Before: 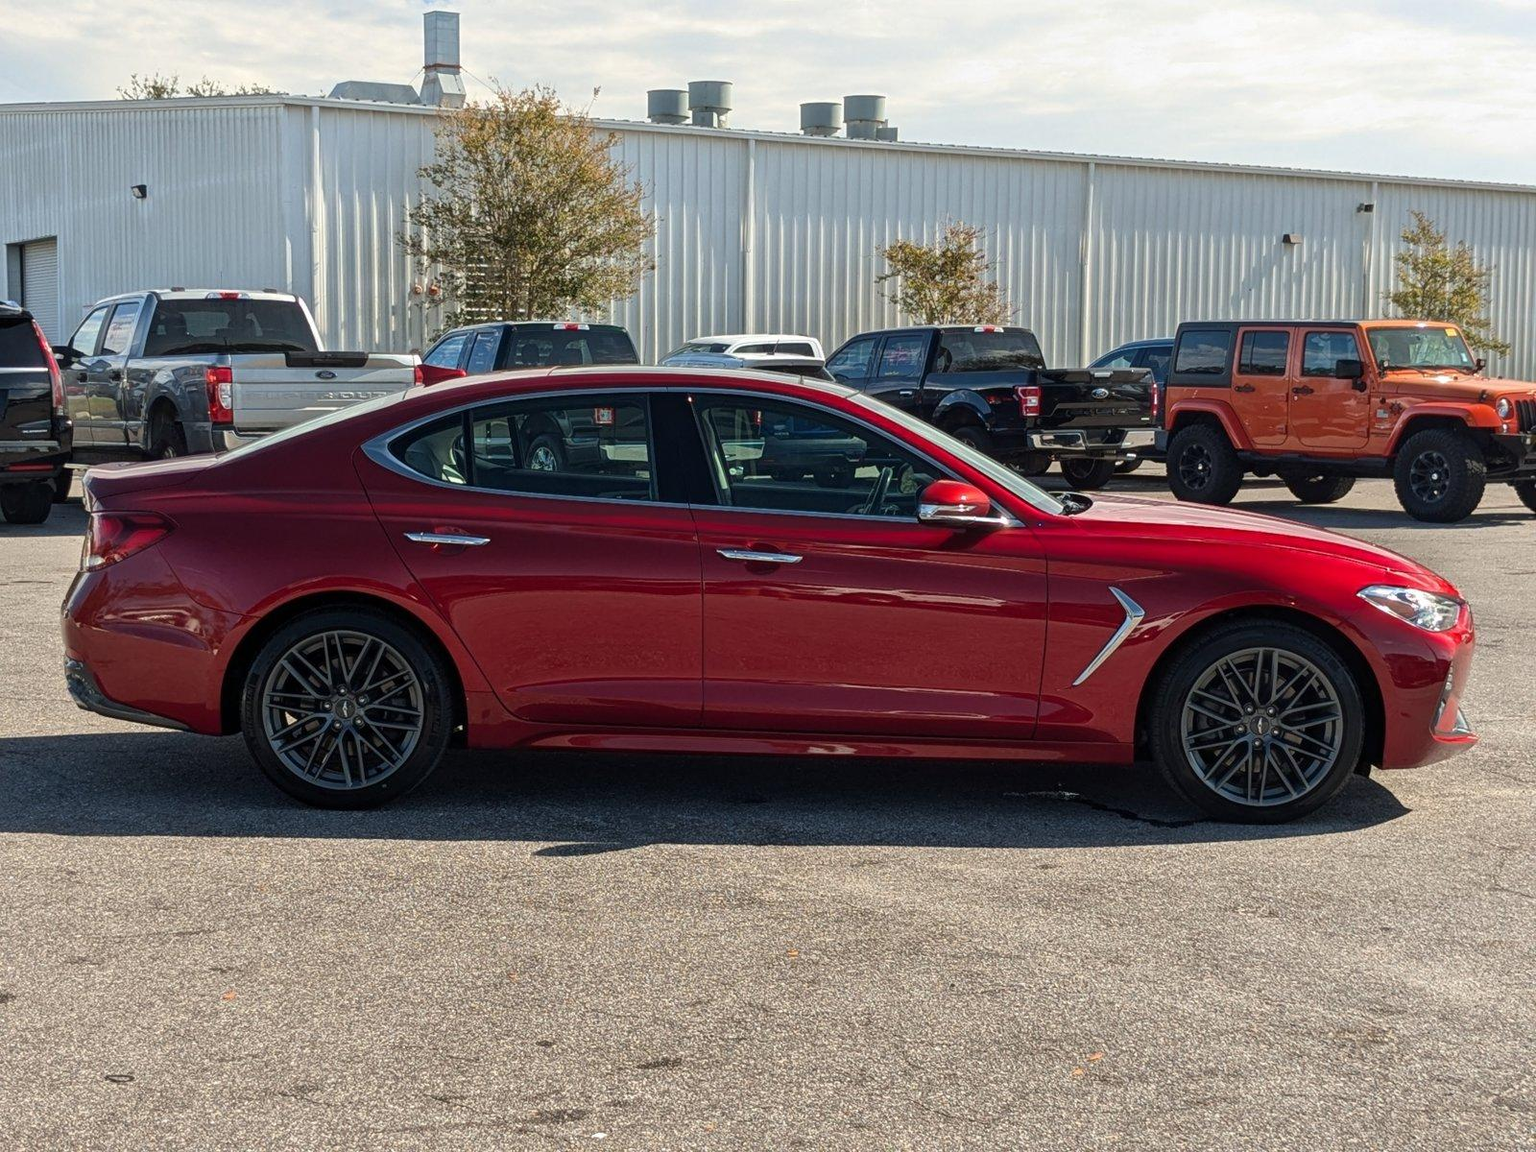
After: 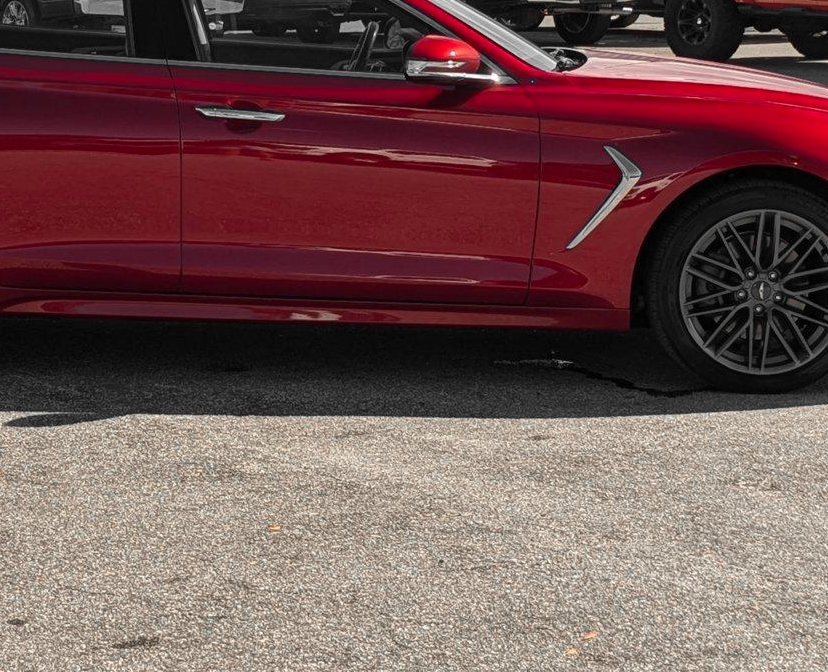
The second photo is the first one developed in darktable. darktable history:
crop: left 34.479%, top 38.822%, right 13.718%, bottom 5.172%
color zones: curves: ch0 [(0, 0.447) (0.184, 0.543) (0.323, 0.476) (0.429, 0.445) (0.571, 0.443) (0.714, 0.451) (0.857, 0.452) (1, 0.447)]; ch1 [(0, 0.464) (0.176, 0.46) (0.287, 0.177) (0.429, 0.002) (0.571, 0) (0.714, 0) (0.857, 0) (1, 0.464)], mix 20%
